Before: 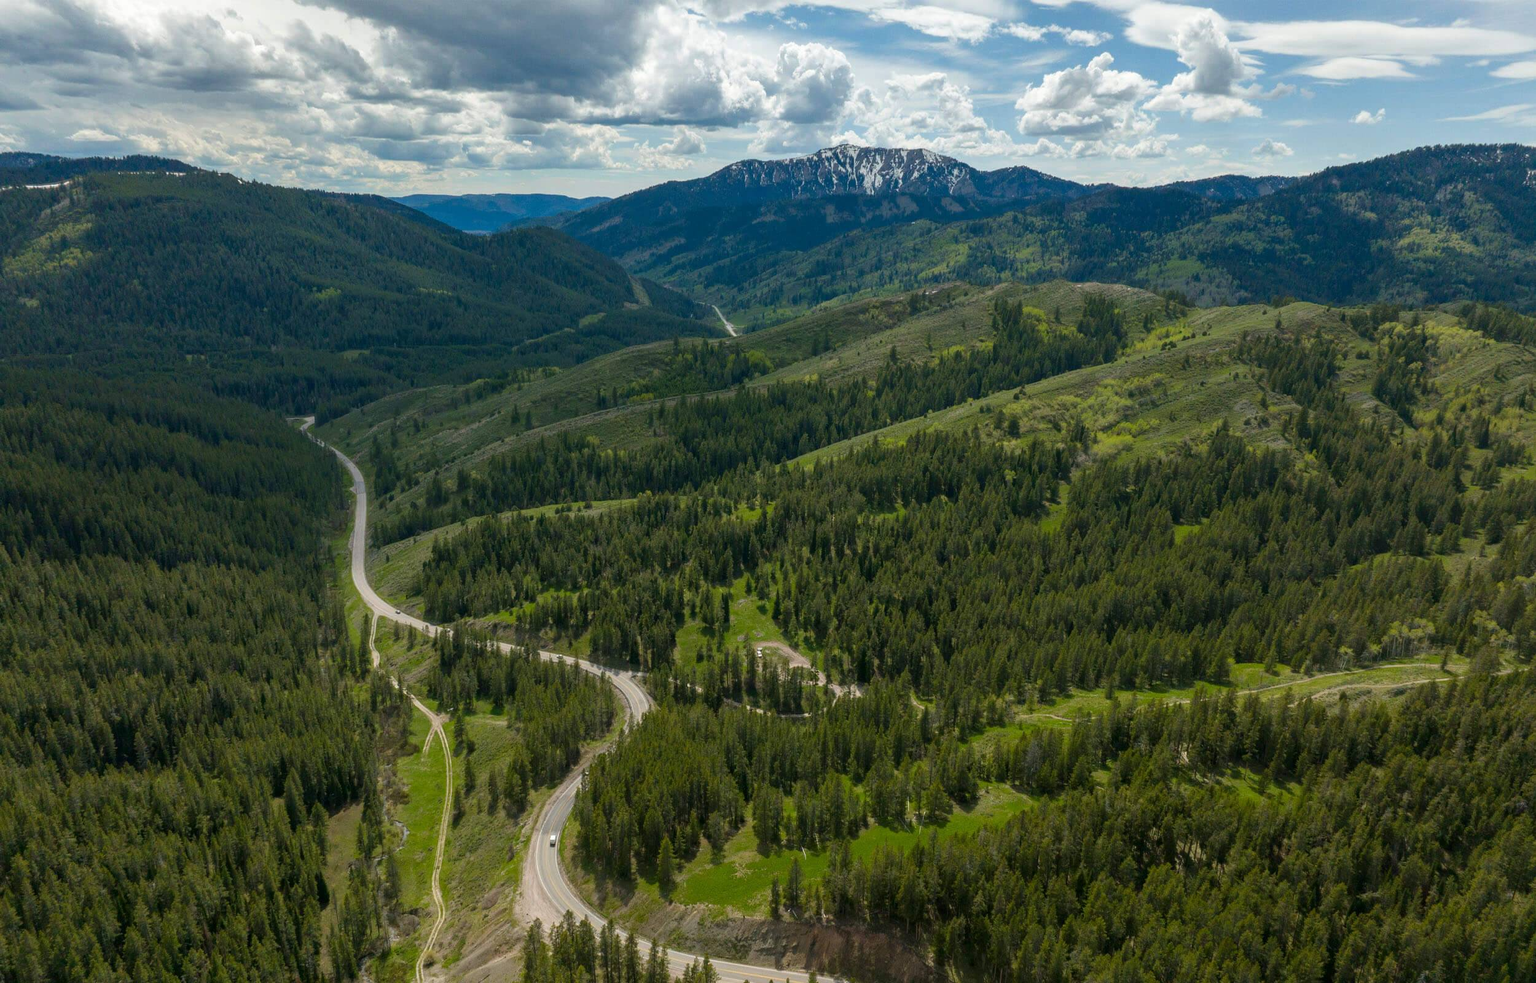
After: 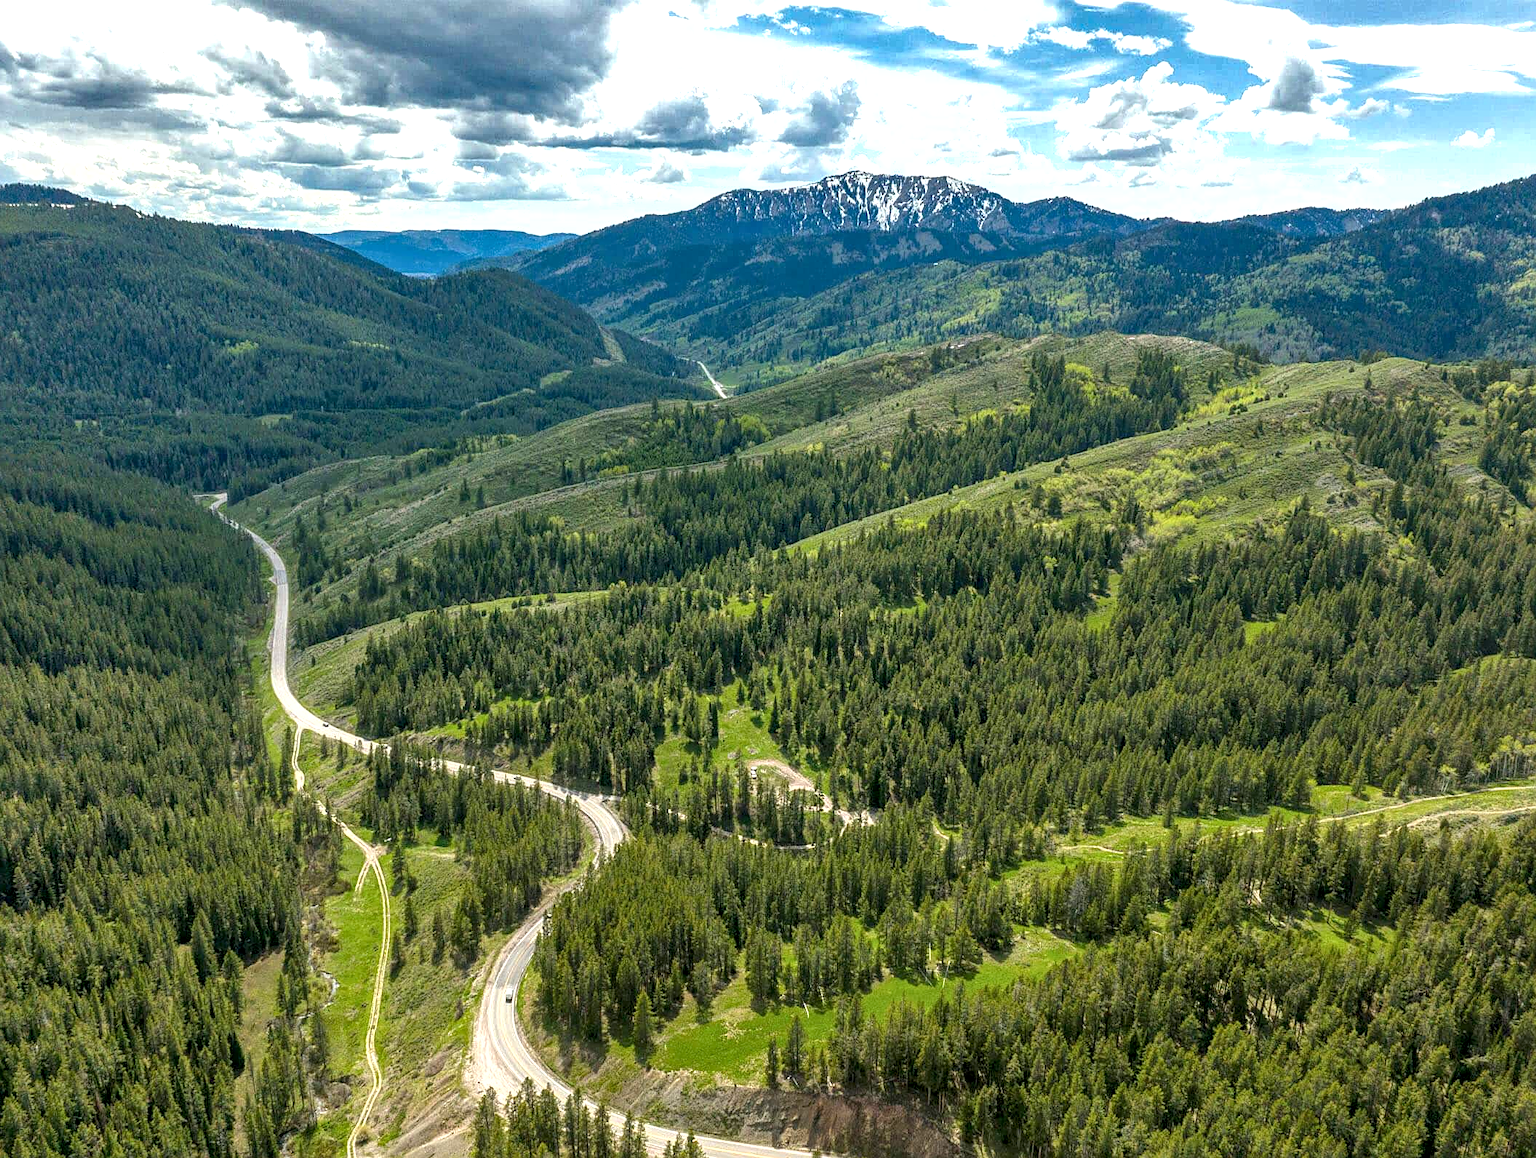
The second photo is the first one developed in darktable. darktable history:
shadows and highlights: low approximation 0.01, soften with gaussian
local contrast: highlights 99%, shadows 86%, detail 160%, midtone range 0.2
crop: left 8.026%, right 7.374%
sharpen: on, module defaults
exposure: black level correction 0.001, exposure 0.955 EV, compensate exposure bias true, compensate highlight preservation false
